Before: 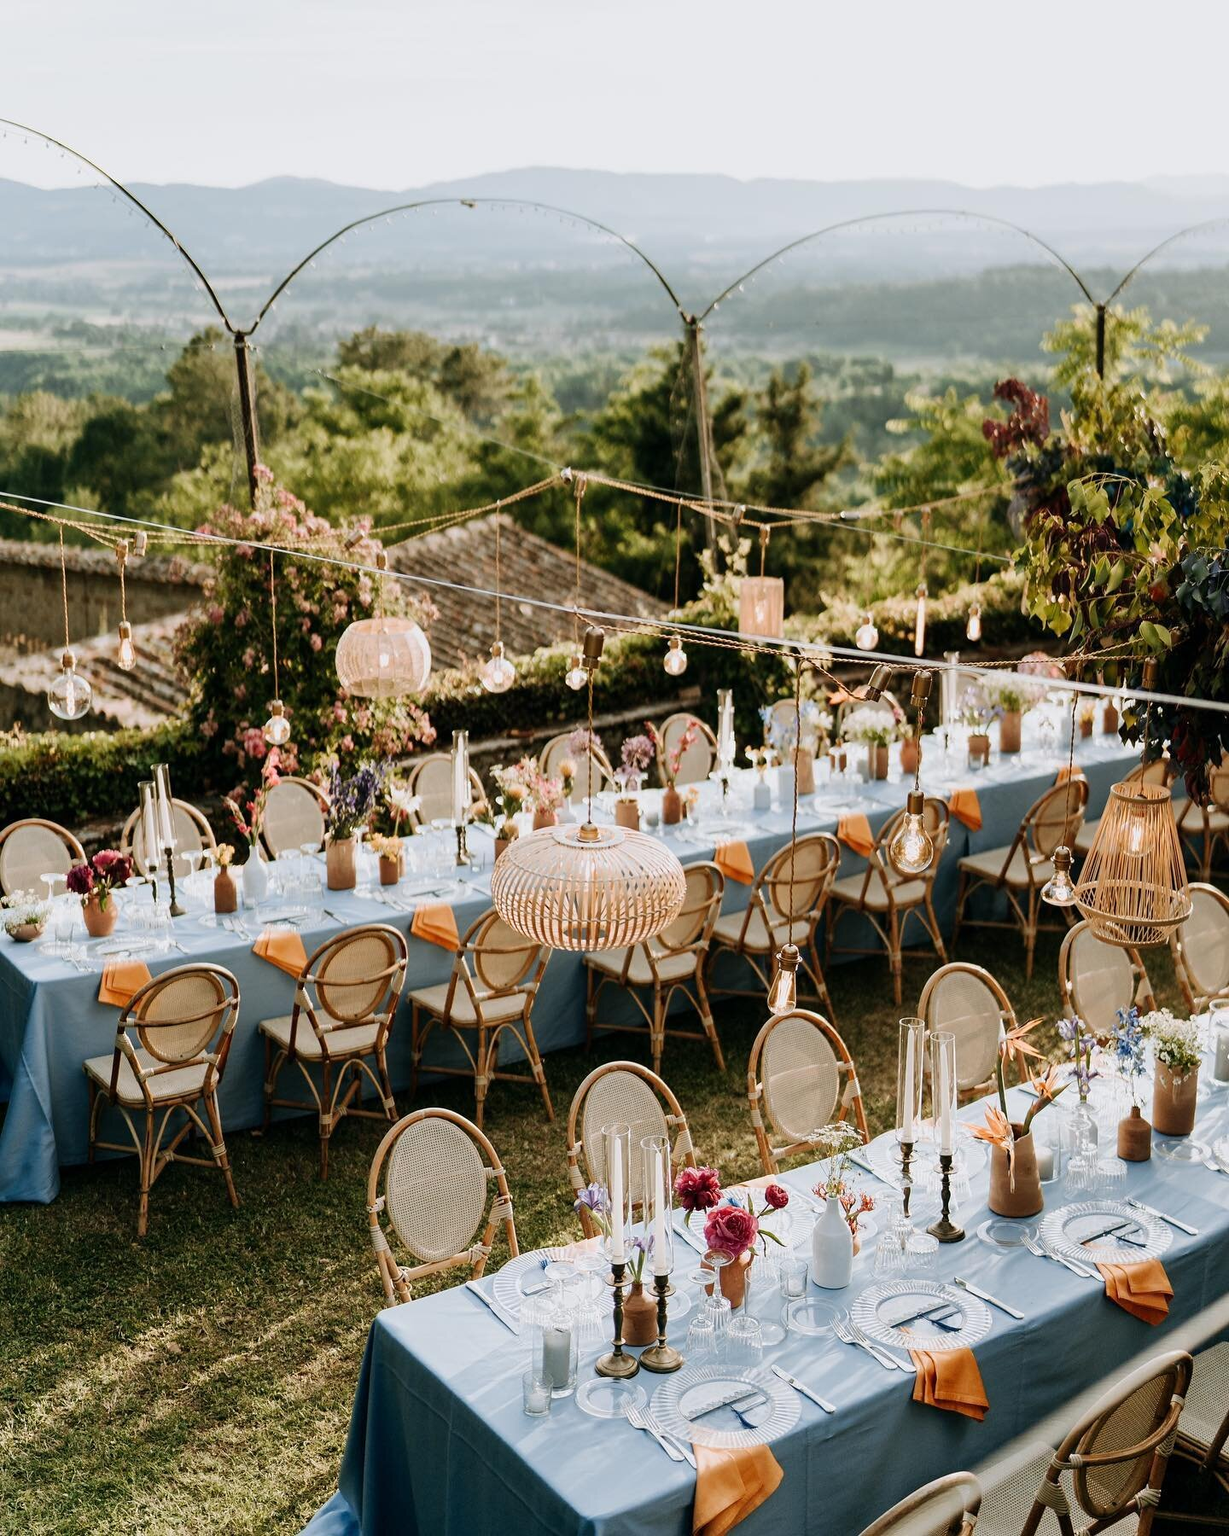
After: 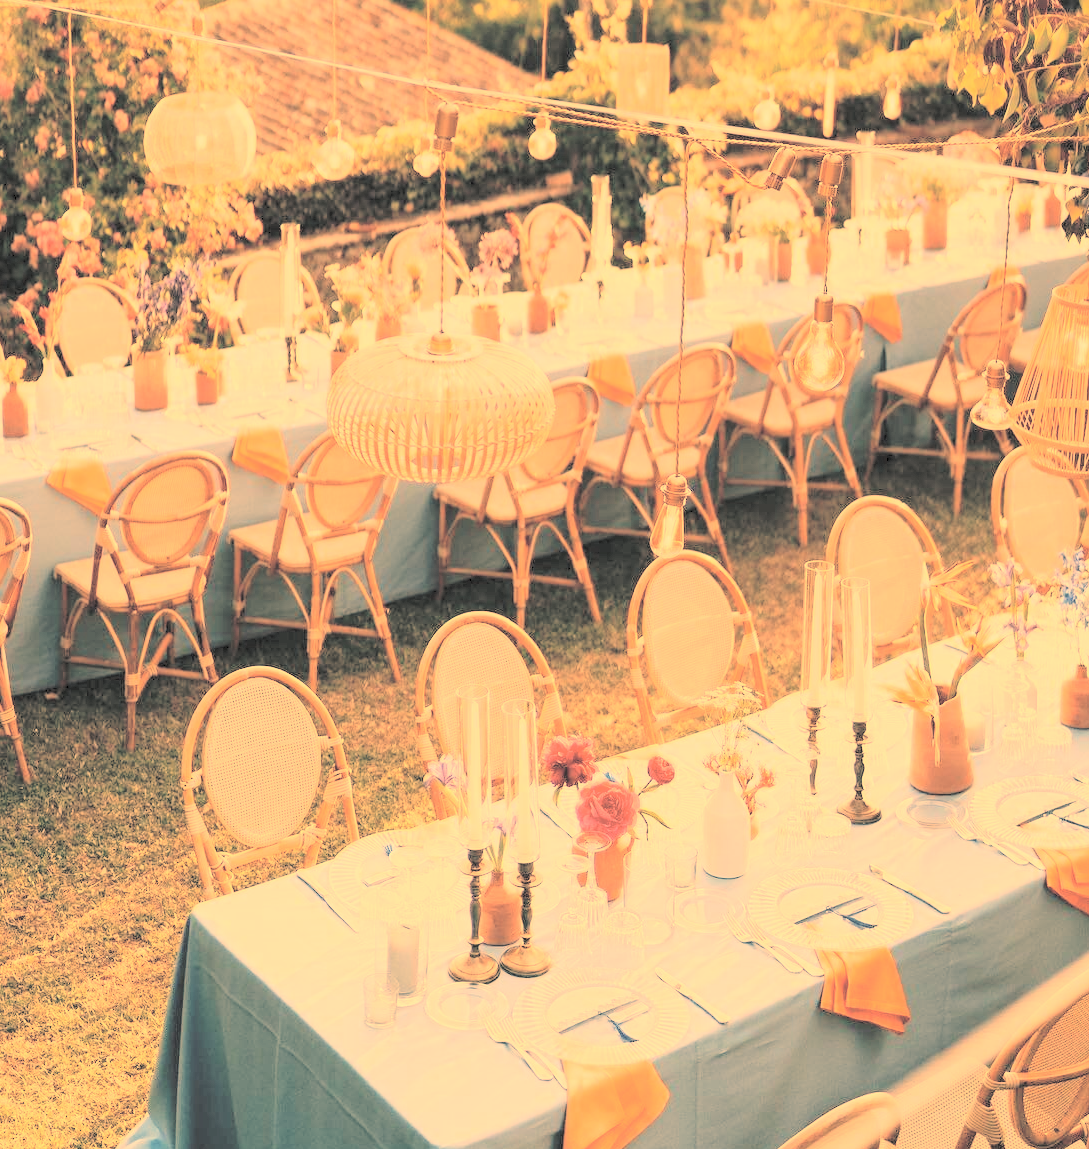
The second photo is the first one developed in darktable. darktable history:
white balance: red 1.467, blue 0.684
contrast brightness saturation: brightness 1
crop and rotate: left 17.299%, top 35.115%, right 7.015%, bottom 1.024%
color balance rgb: on, module defaults
